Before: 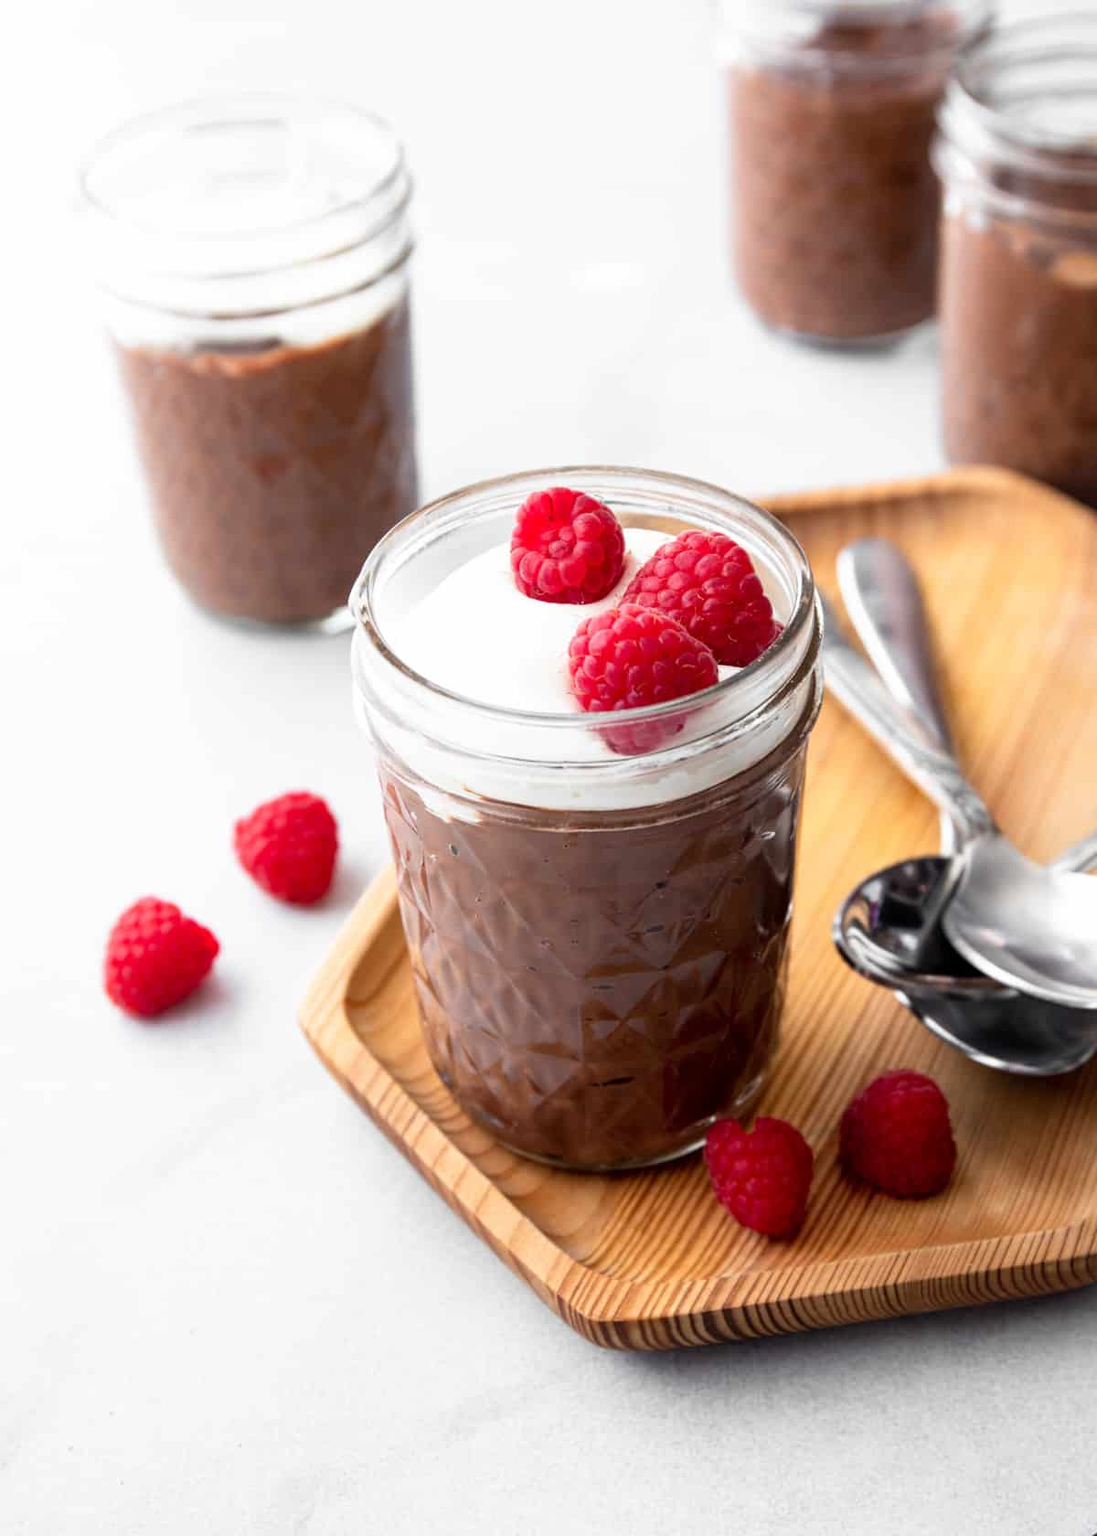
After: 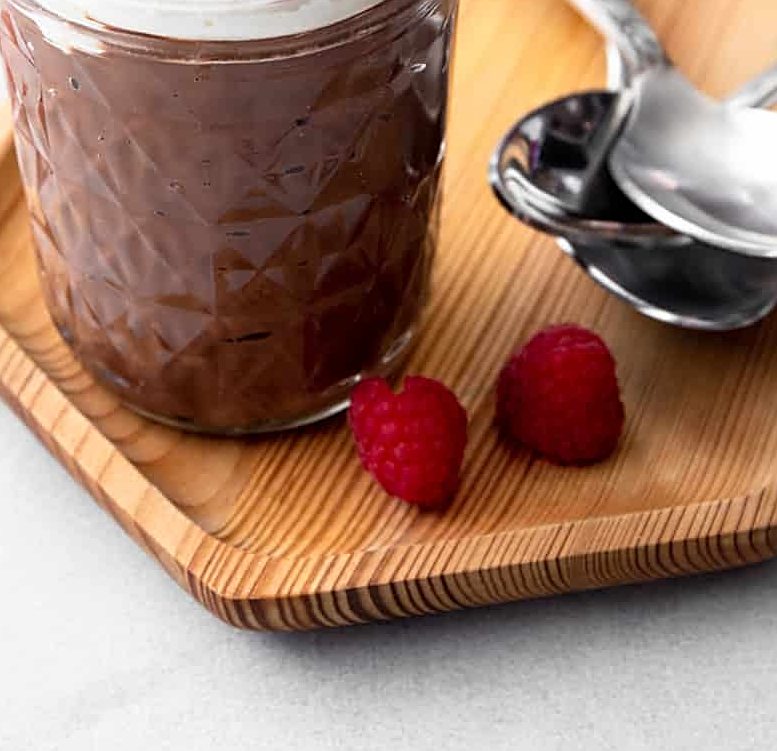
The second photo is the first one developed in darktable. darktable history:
crop and rotate: left 35.207%, top 50.369%, bottom 4.874%
sharpen: on, module defaults
